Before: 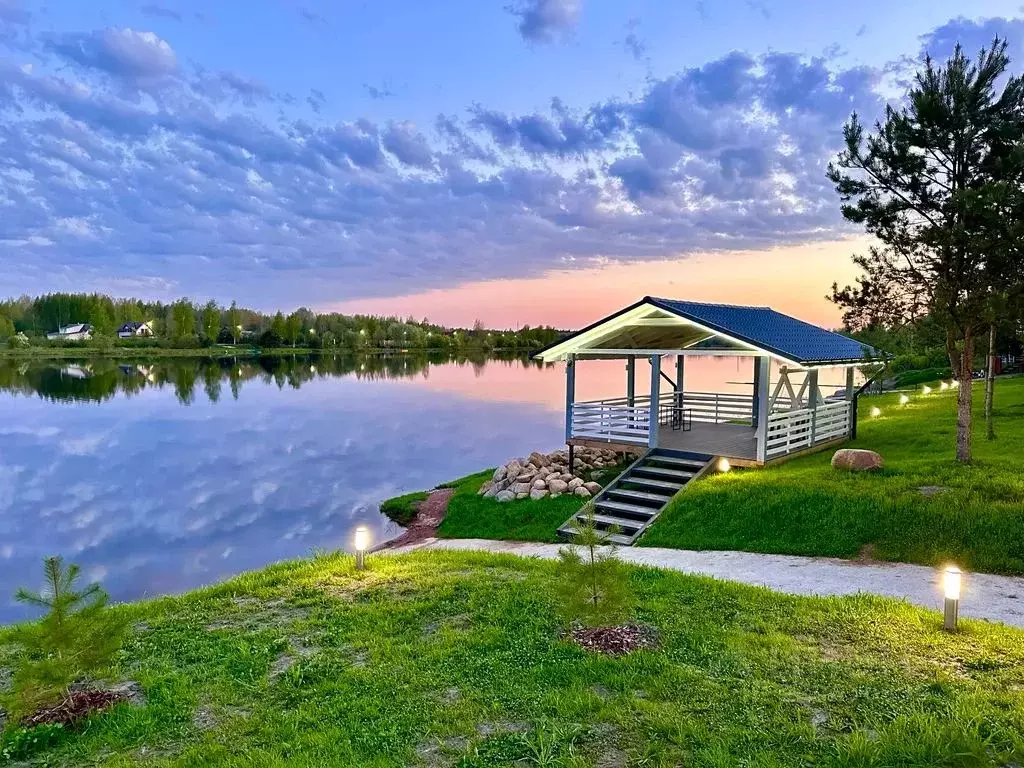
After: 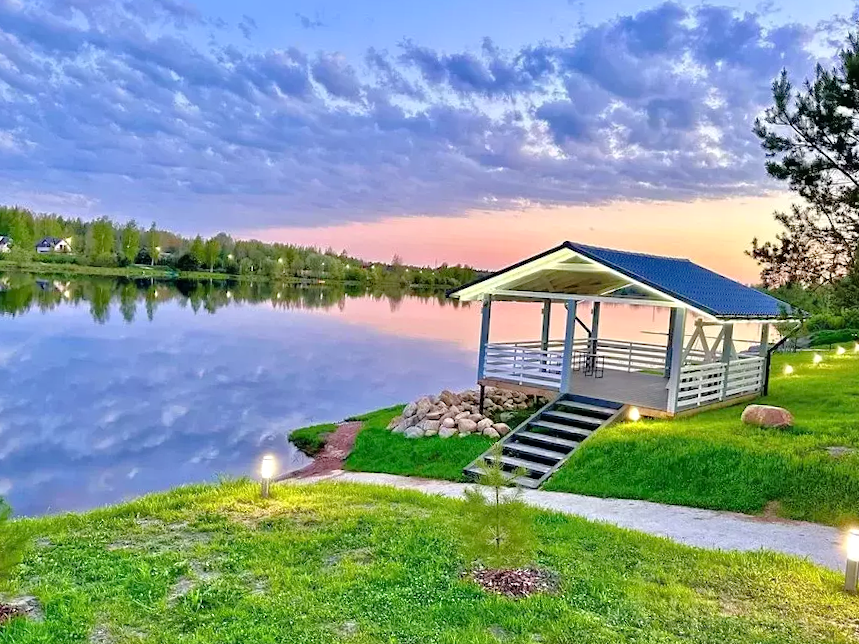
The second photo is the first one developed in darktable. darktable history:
tone equalizer: -7 EV 0.15 EV, -6 EV 0.6 EV, -5 EV 1.15 EV, -4 EV 1.33 EV, -3 EV 1.15 EV, -2 EV 0.6 EV, -1 EV 0.15 EV, mask exposure compensation -0.5 EV
crop and rotate: angle -3.27°, left 5.211%, top 5.211%, right 4.607%, bottom 4.607%
